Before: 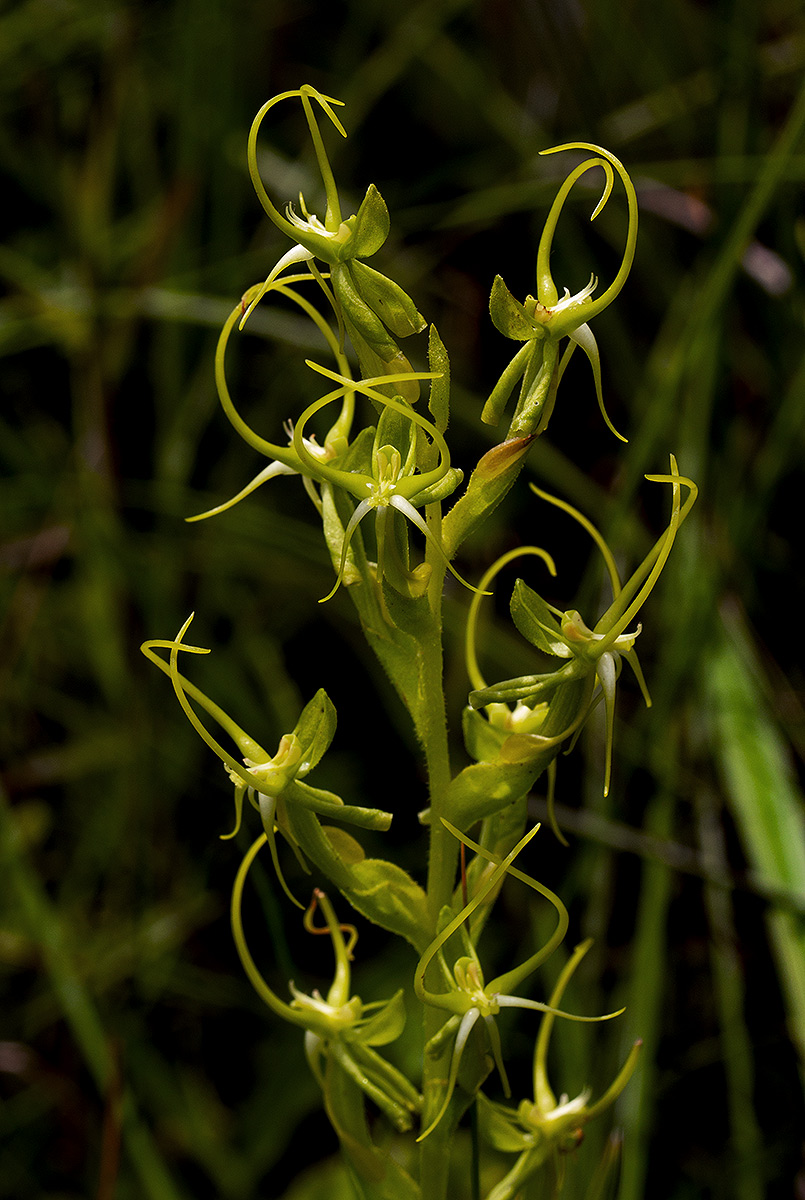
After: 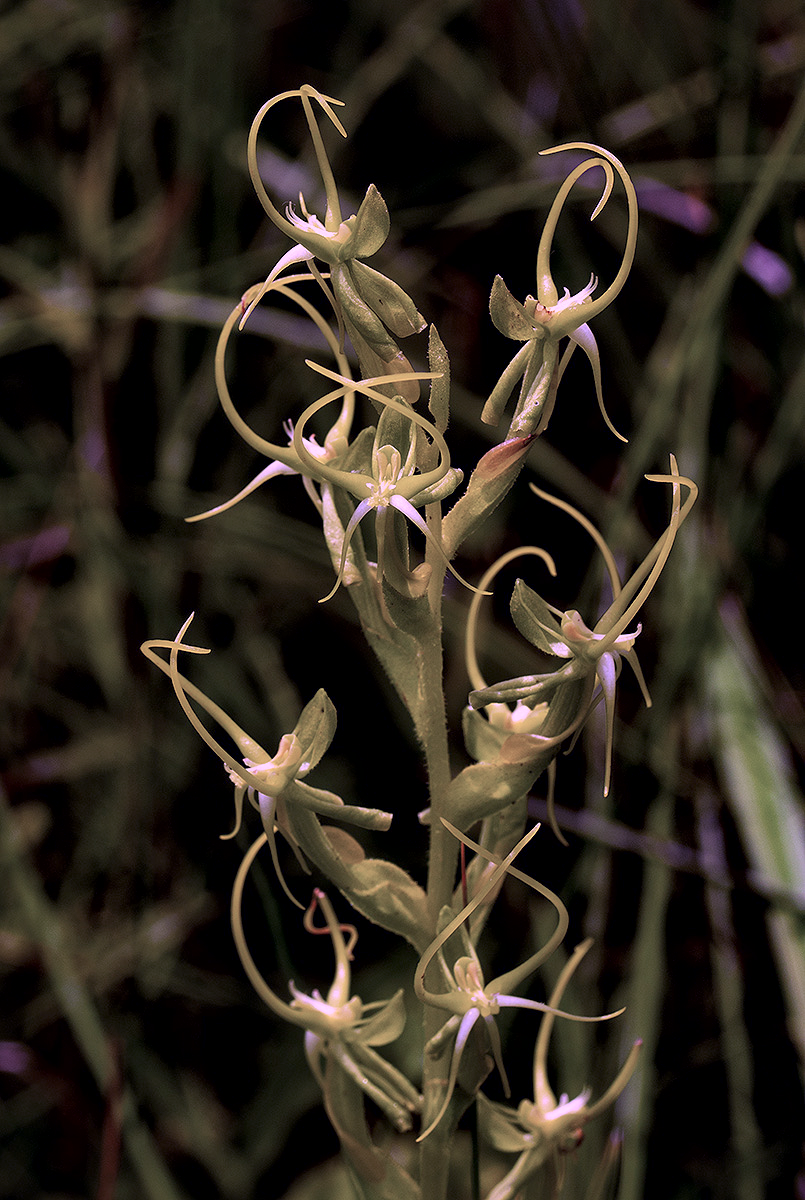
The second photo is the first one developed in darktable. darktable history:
color calibration: illuminant custom, x 0.38, y 0.48, temperature 4450.49 K
local contrast: mode bilateral grid, contrast 19, coarseness 50, detail 150%, midtone range 0.2
